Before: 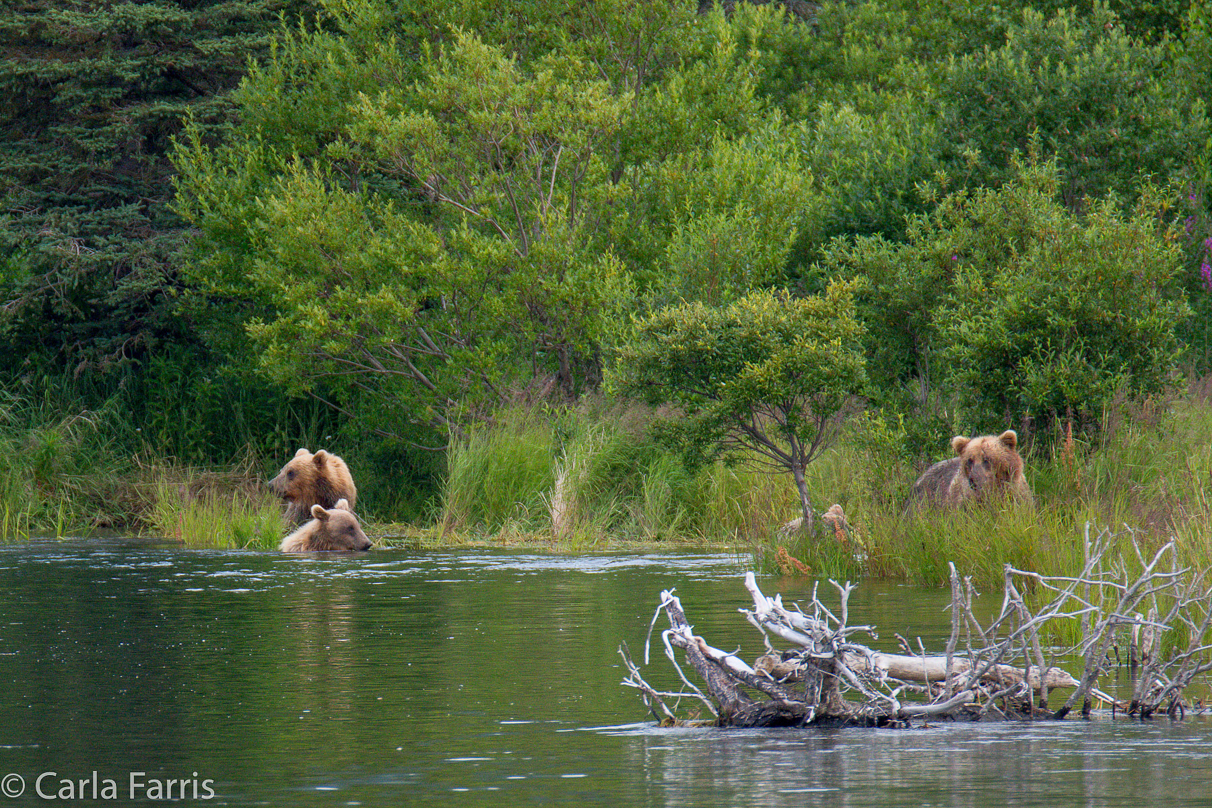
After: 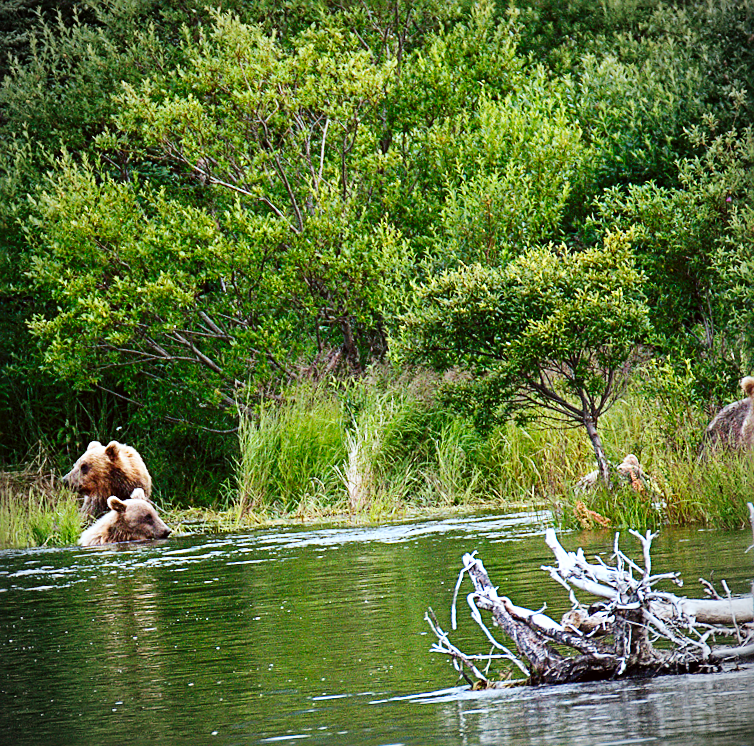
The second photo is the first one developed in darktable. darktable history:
crop: left 15.419%, right 17.914%
exposure: compensate highlight preservation false
rotate and perspective: rotation -4.57°, crop left 0.054, crop right 0.944, crop top 0.087, crop bottom 0.914
tone equalizer: -8 EV -0.417 EV, -7 EV -0.389 EV, -6 EV -0.333 EV, -5 EV -0.222 EV, -3 EV 0.222 EV, -2 EV 0.333 EV, -1 EV 0.389 EV, +0 EV 0.417 EV, edges refinement/feathering 500, mask exposure compensation -1.57 EV, preserve details no
vignetting: fall-off start 87%, automatic ratio true
sharpen: radius 2.531, amount 0.628
color correction: highlights a* -3.28, highlights b* -6.24, shadows a* 3.1, shadows b* 5.19
base curve: curves: ch0 [(0, 0) (0.036, 0.025) (0.121, 0.166) (0.206, 0.329) (0.605, 0.79) (1, 1)], preserve colors none
